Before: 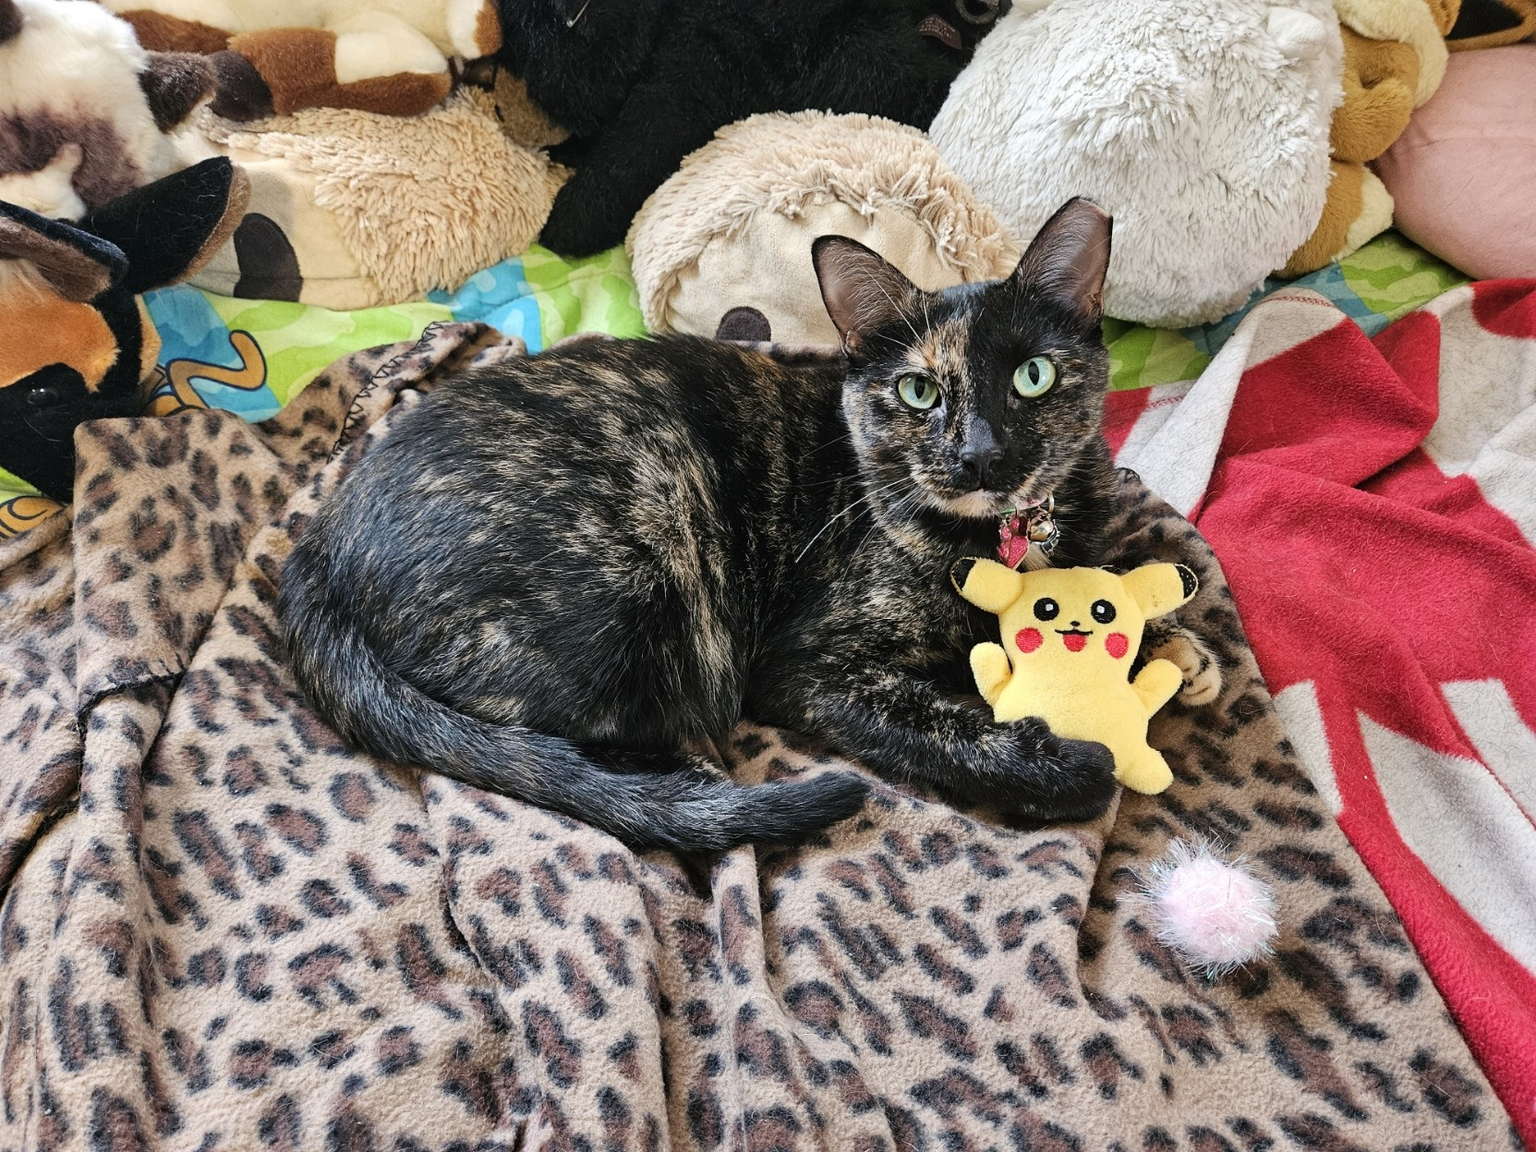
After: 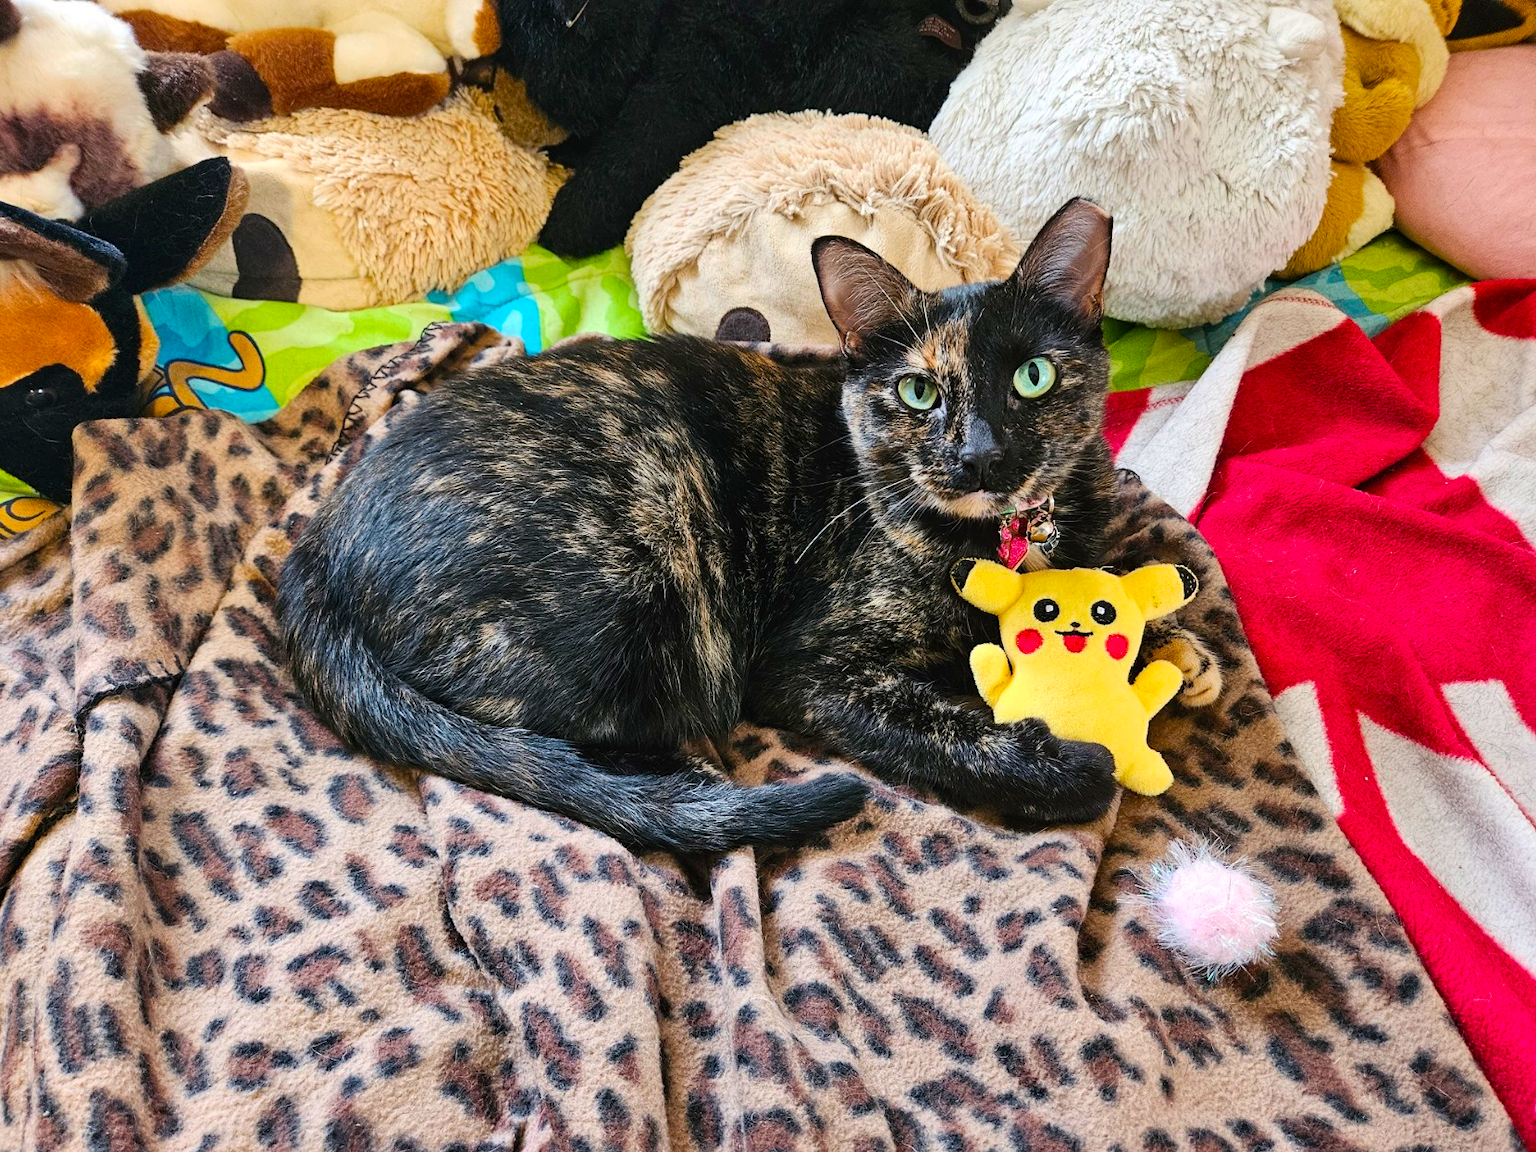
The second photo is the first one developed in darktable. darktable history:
contrast brightness saturation: contrast 0.1, brightness 0.02, saturation 0.02
crop and rotate: left 0.126%
color balance rgb: perceptual saturation grading › global saturation 30%, global vibrance 20%
